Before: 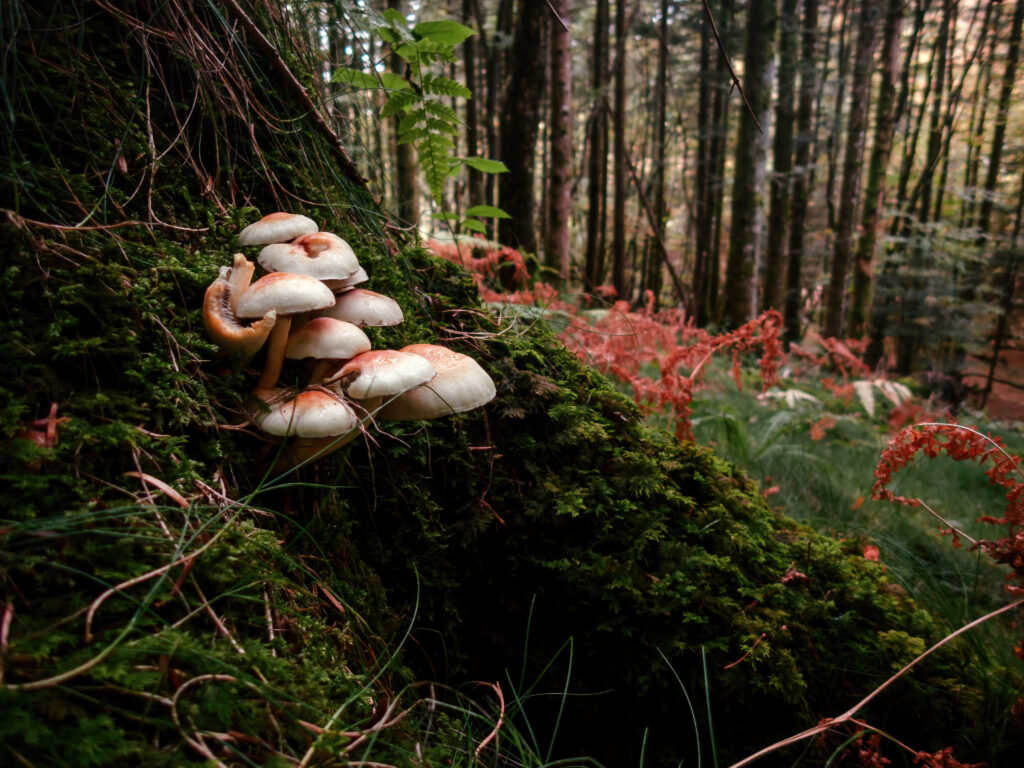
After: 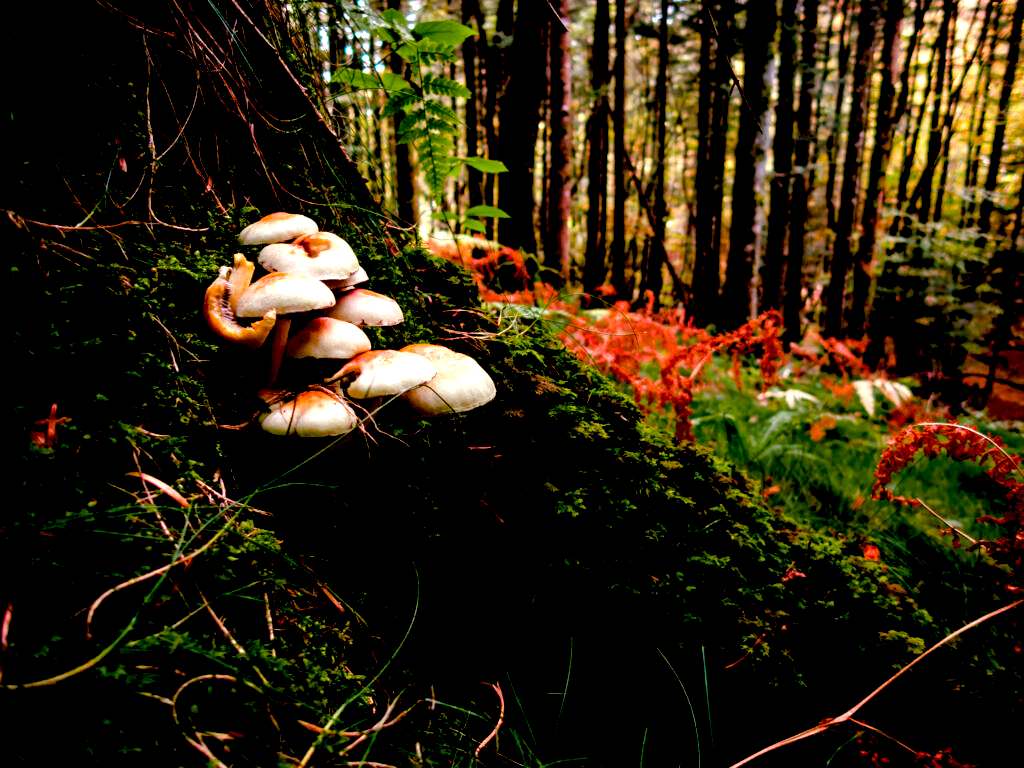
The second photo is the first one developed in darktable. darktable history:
exposure: black level correction 0.035, exposure 0.902 EV, compensate exposure bias true, compensate highlight preservation false
color balance rgb: perceptual saturation grading › global saturation 42.356%, global vibrance 20%
